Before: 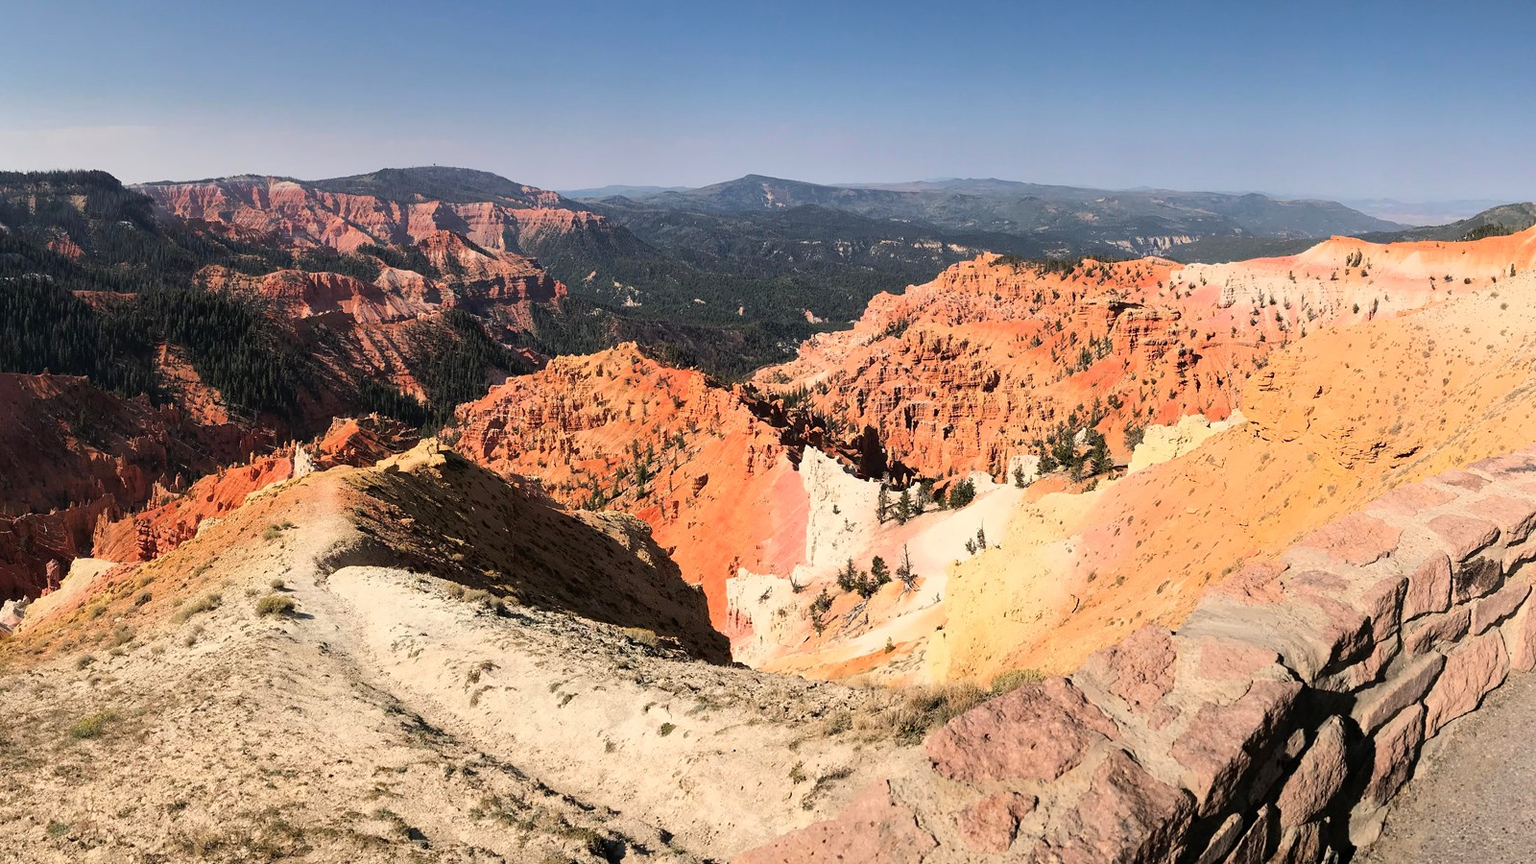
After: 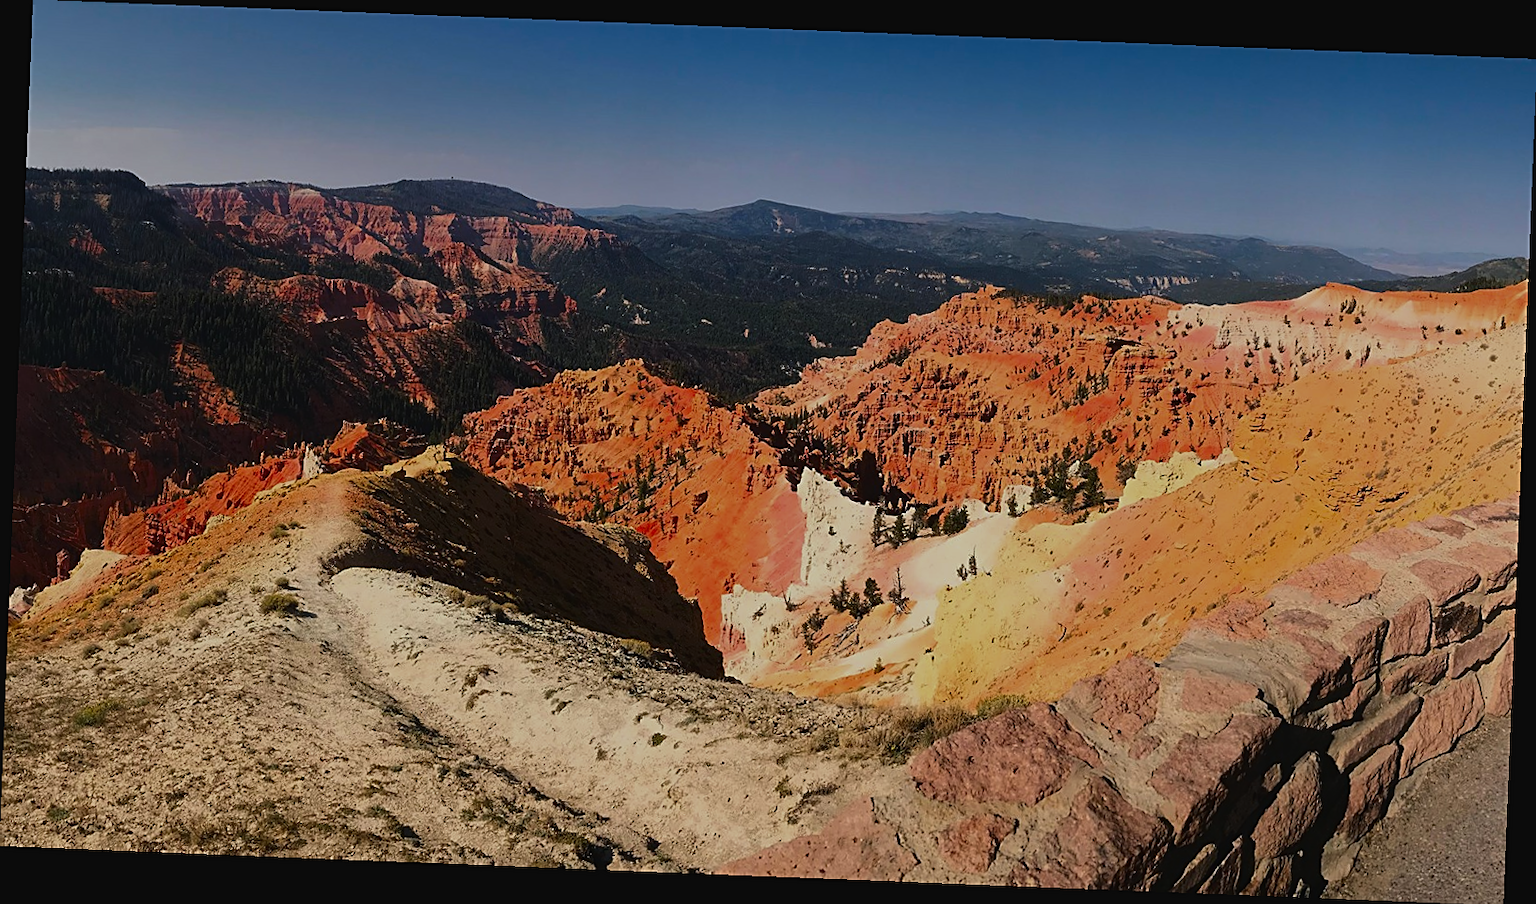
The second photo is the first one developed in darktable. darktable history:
exposure: black level correction -0.015, exposure -0.5 EV, compensate highlight preservation false
contrast brightness saturation: brightness -0.25, saturation 0.2
sharpen: on, module defaults
white balance: red 0.986, blue 1.01
rotate and perspective: rotation 2.27°, automatic cropping off
